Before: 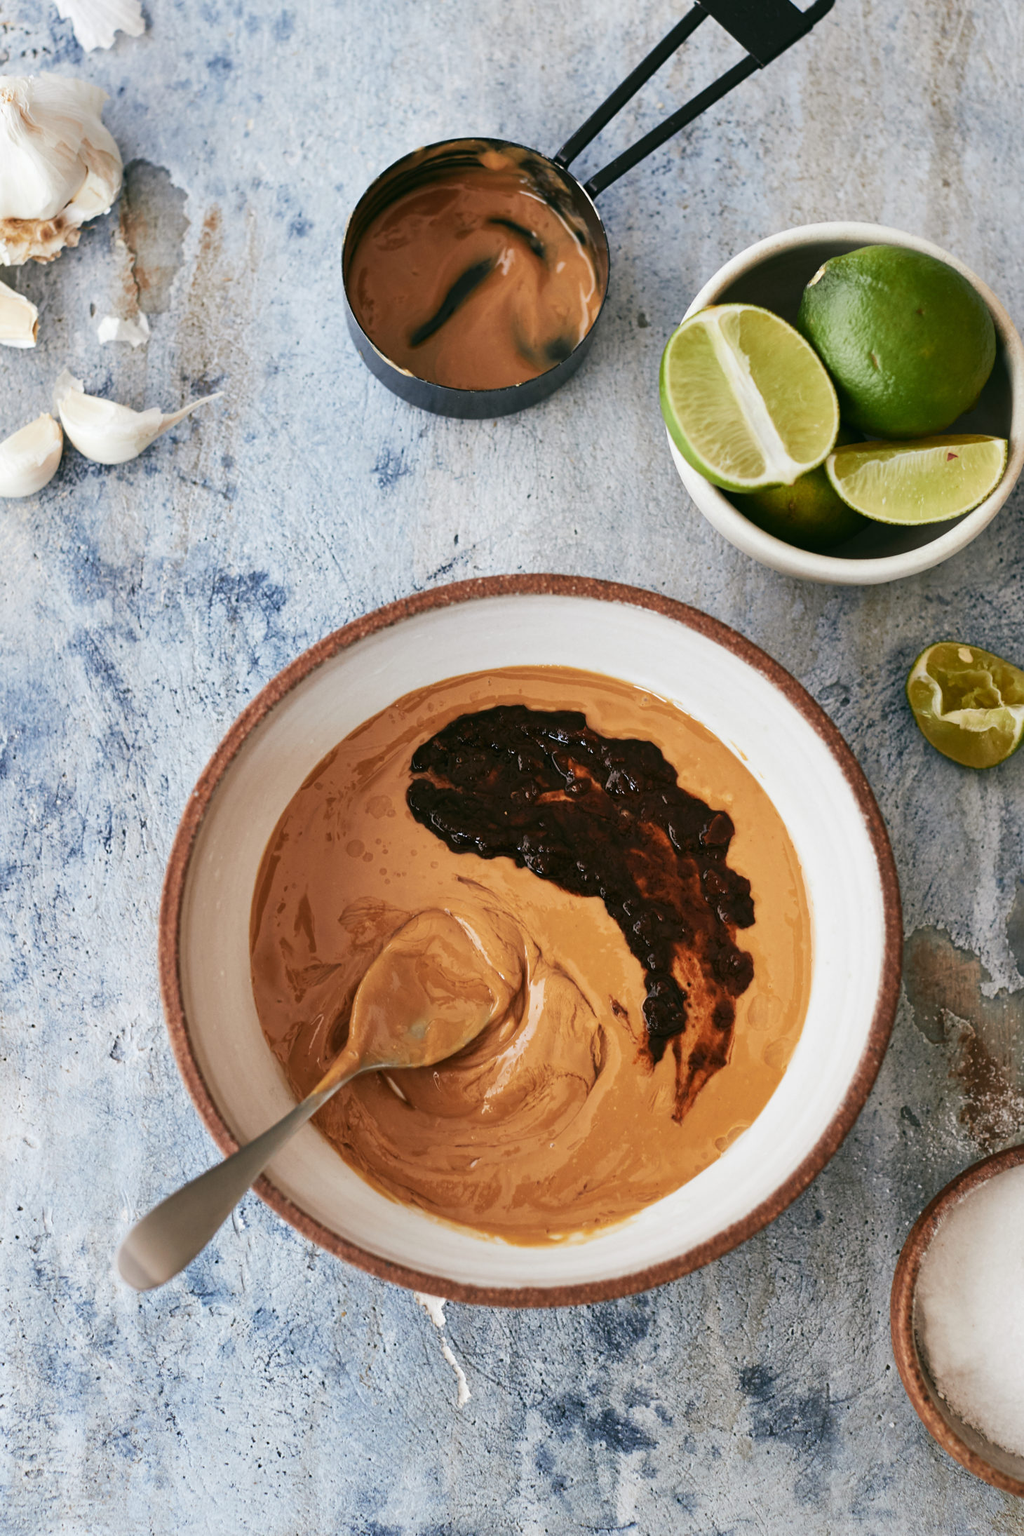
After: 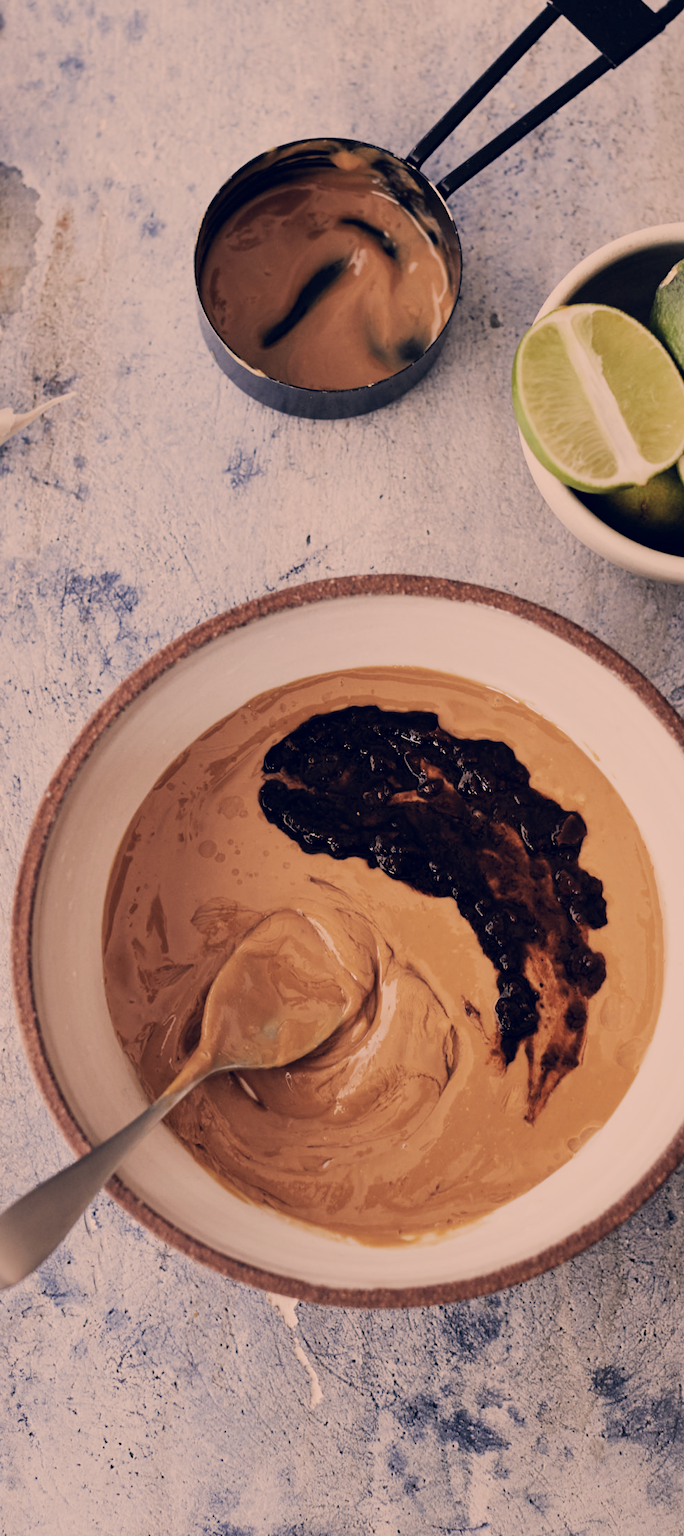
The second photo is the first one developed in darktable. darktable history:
color correction: highlights a* 19.63, highlights b* 27.01, shadows a* 3.3, shadows b* -18, saturation 0.716
crop and rotate: left 14.497%, right 18.625%
filmic rgb: black relative exposure -8.55 EV, white relative exposure 5.53 EV, hardness 3.36, contrast 1.018
